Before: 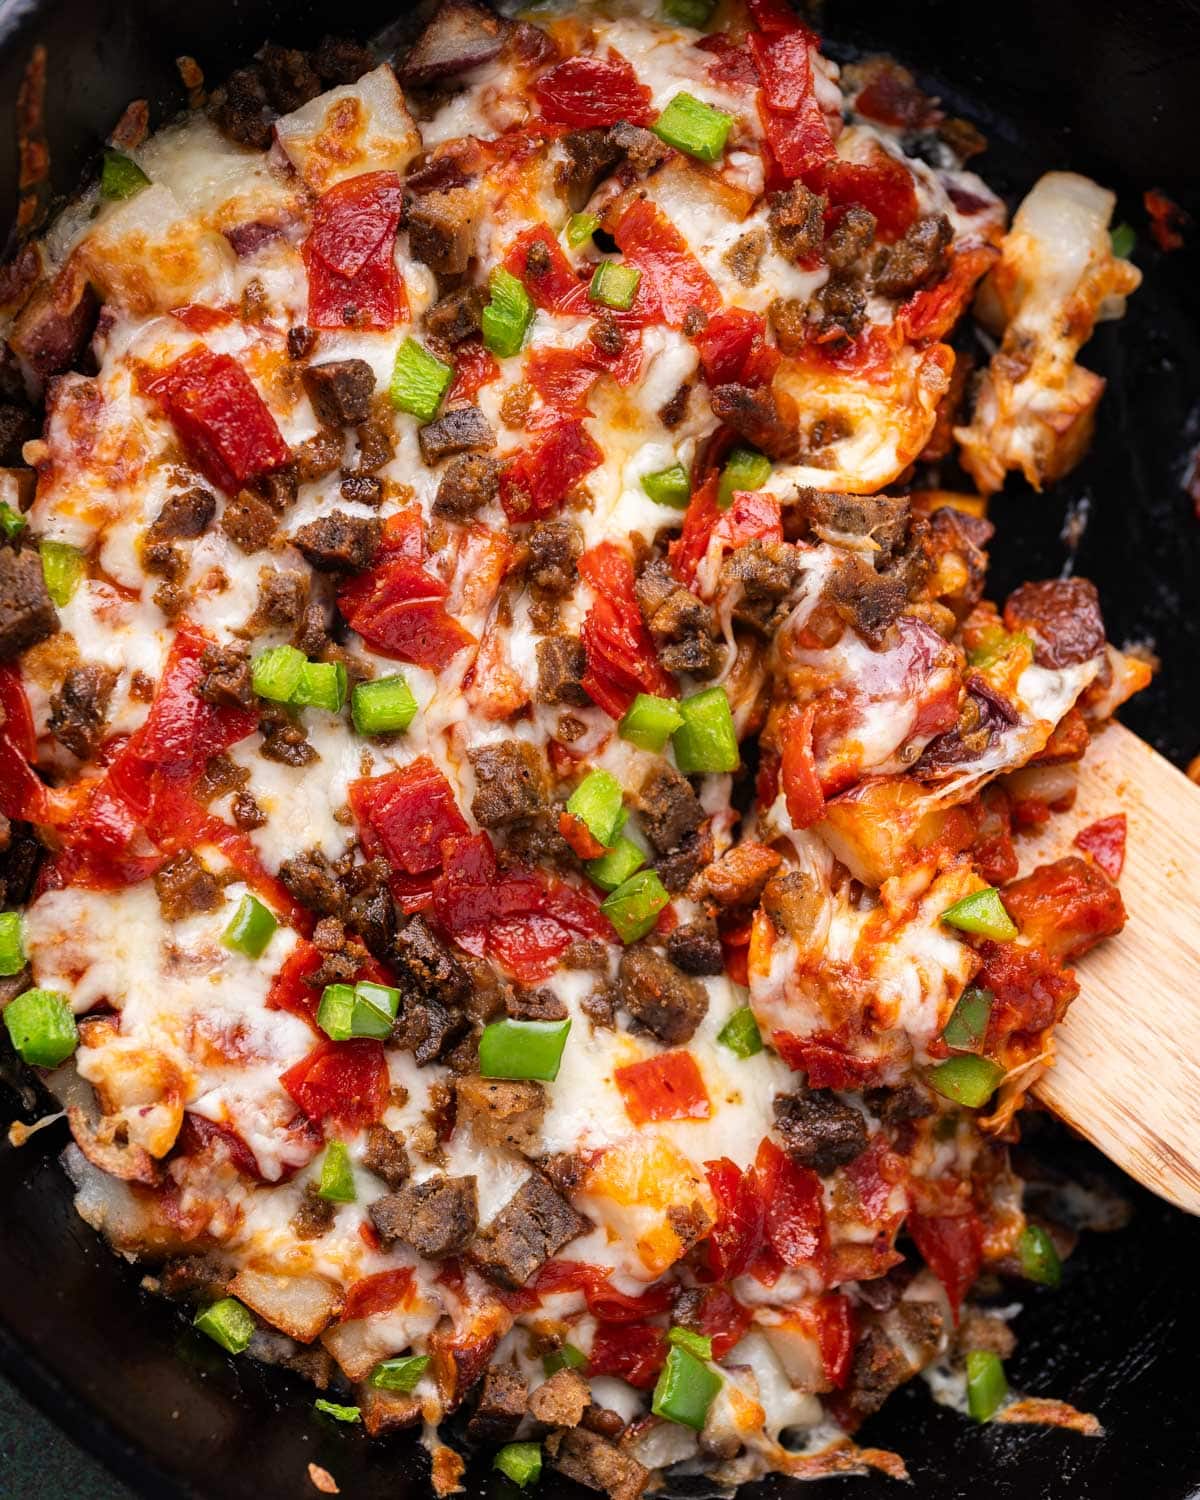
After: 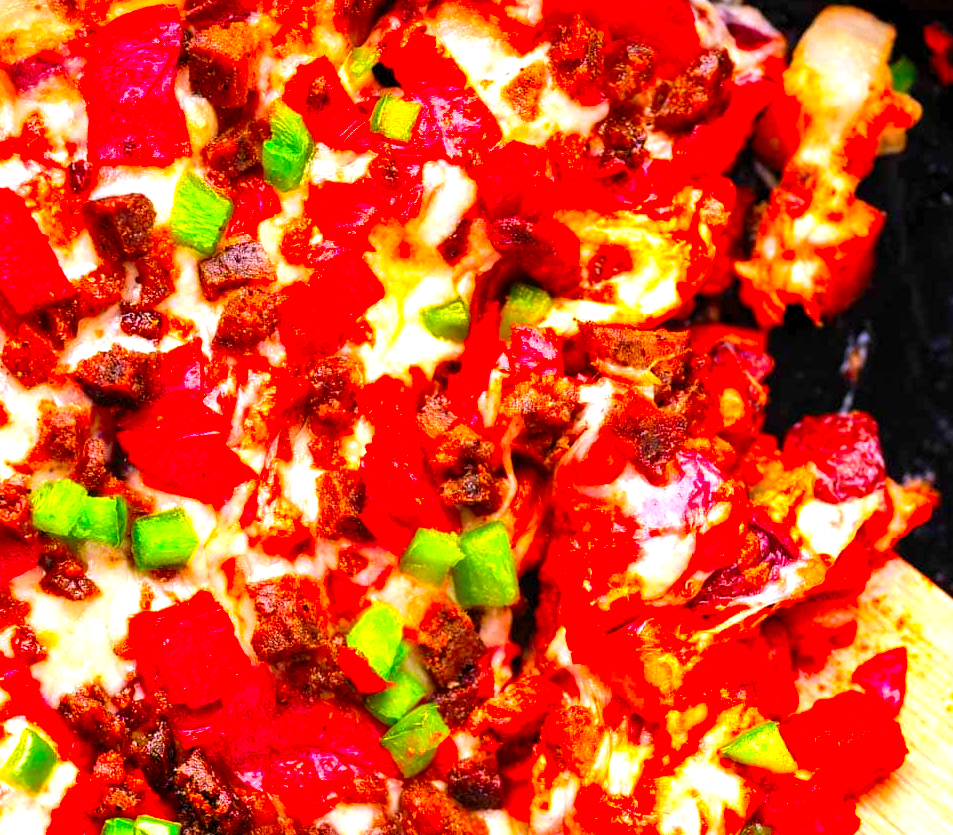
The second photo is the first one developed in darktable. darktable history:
color correction: highlights a* 1.59, highlights b* -1.7, saturation 2.48
crop: left 18.38%, top 11.092%, right 2.134%, bottom 33.217%
levels: levels [0.016, 0.492, 0.969]
exposure: black level correction 0, exposure 0.7 EV, compensate exposure bias true, compensate highlight preservation false
